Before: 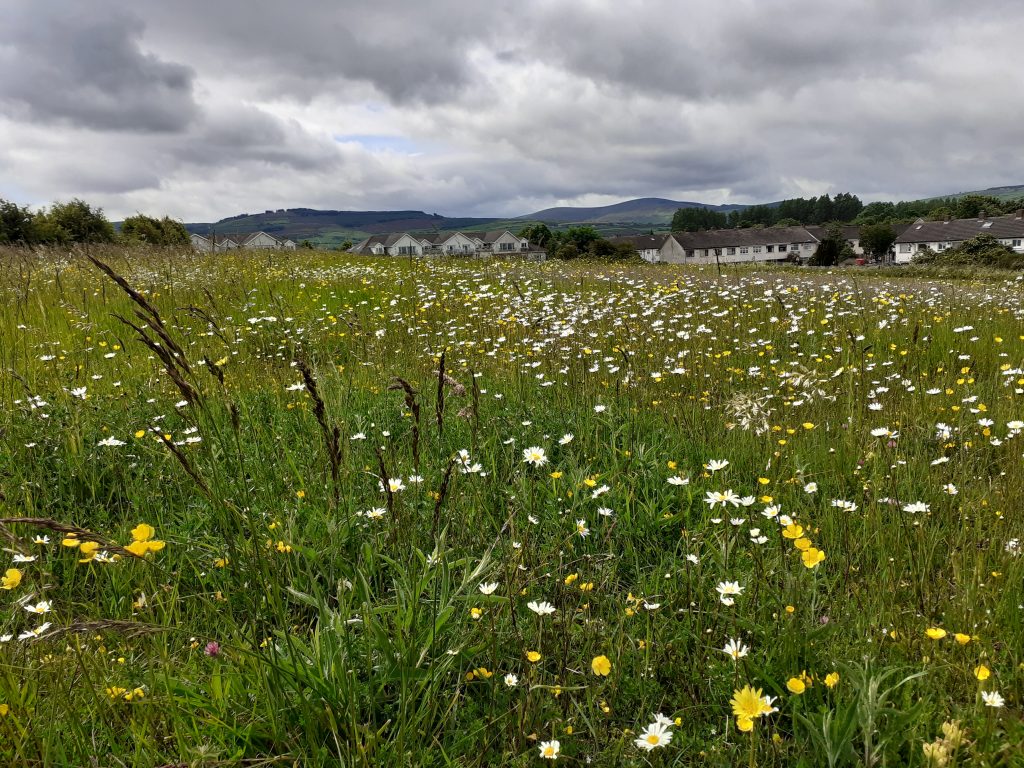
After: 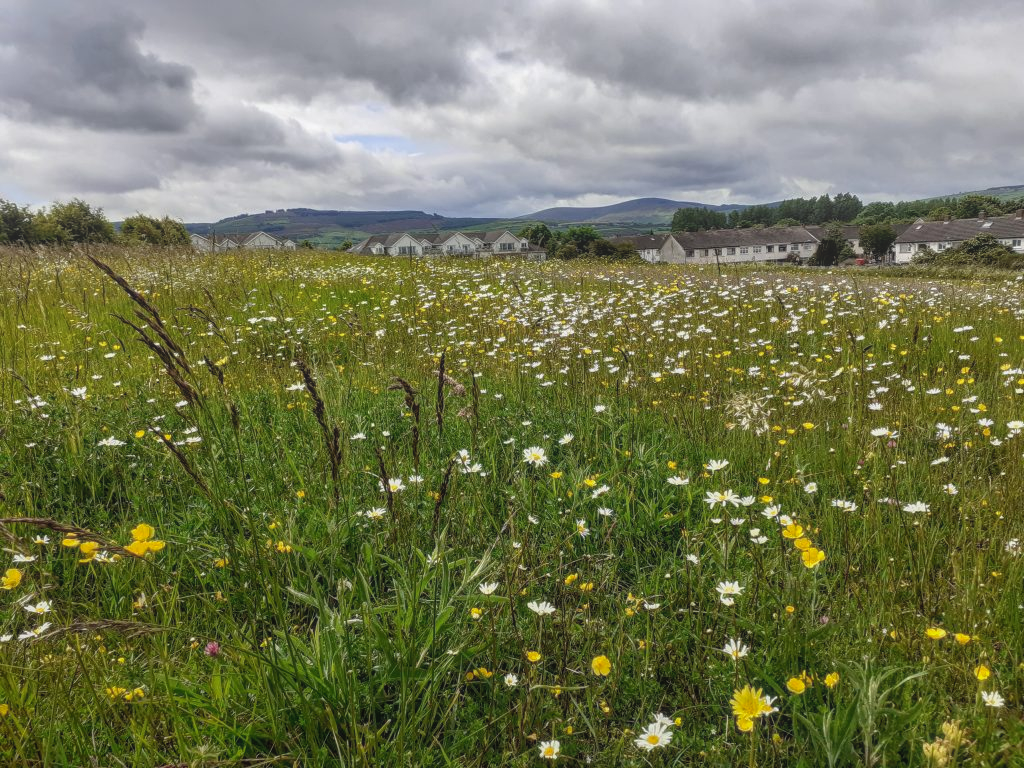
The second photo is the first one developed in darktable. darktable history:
local contrast: highlights 73%, shadows 15%, midtone range 0.197
contrast equalizer: y [[0.518, 0.517, 0.501, 0.5, 0.5, 0.5], [0.5 ×6], [0.5 ×6], [0 ×6], [0 ×6]]
